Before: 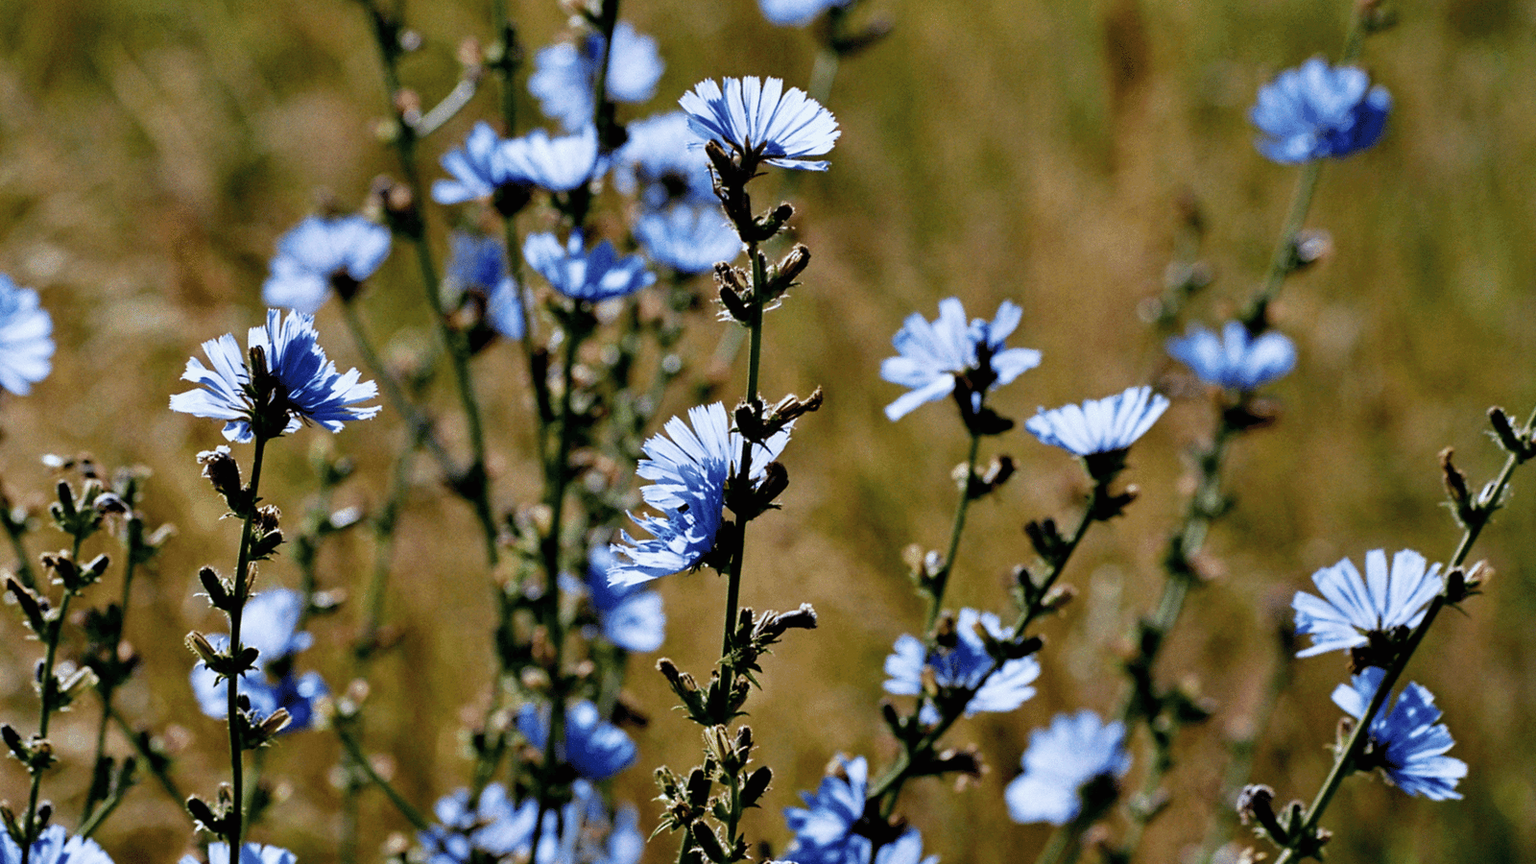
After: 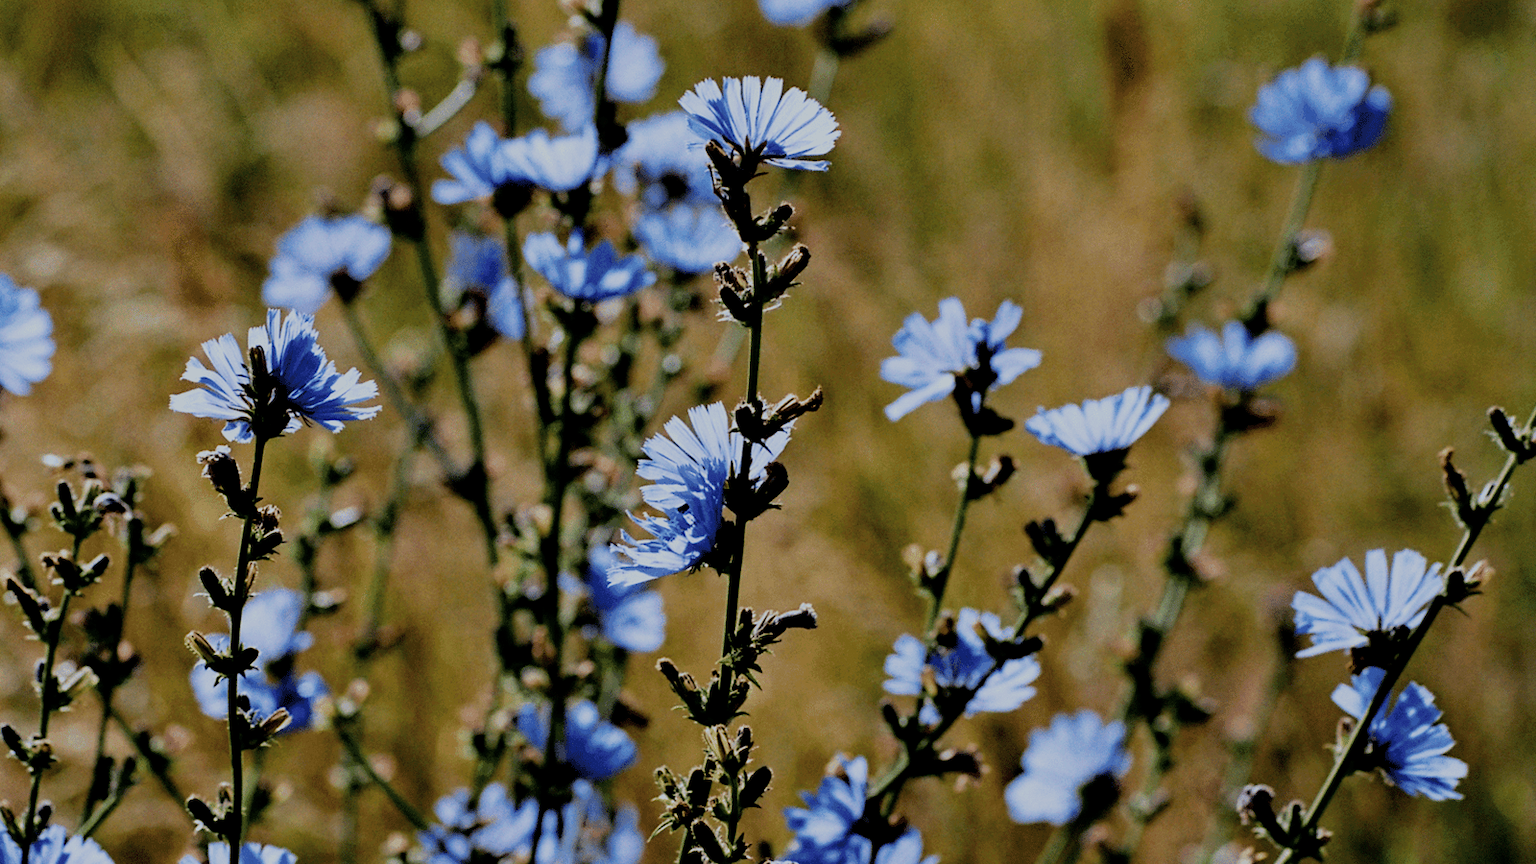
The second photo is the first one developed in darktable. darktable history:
filmic rgb: middle gray luminance 29.92%, black relative exposure -9 EV, white relative exposure 6.99 EV, threshold 3.03 EV, target black luminance 0%, hardness 2.95, latitude 1.14%, contrast 0.96, highlights saturation mix 5.51%, shadows ↔ highlights balance 12.25%, color science v6 (2022), enable highlight reconstruction true
